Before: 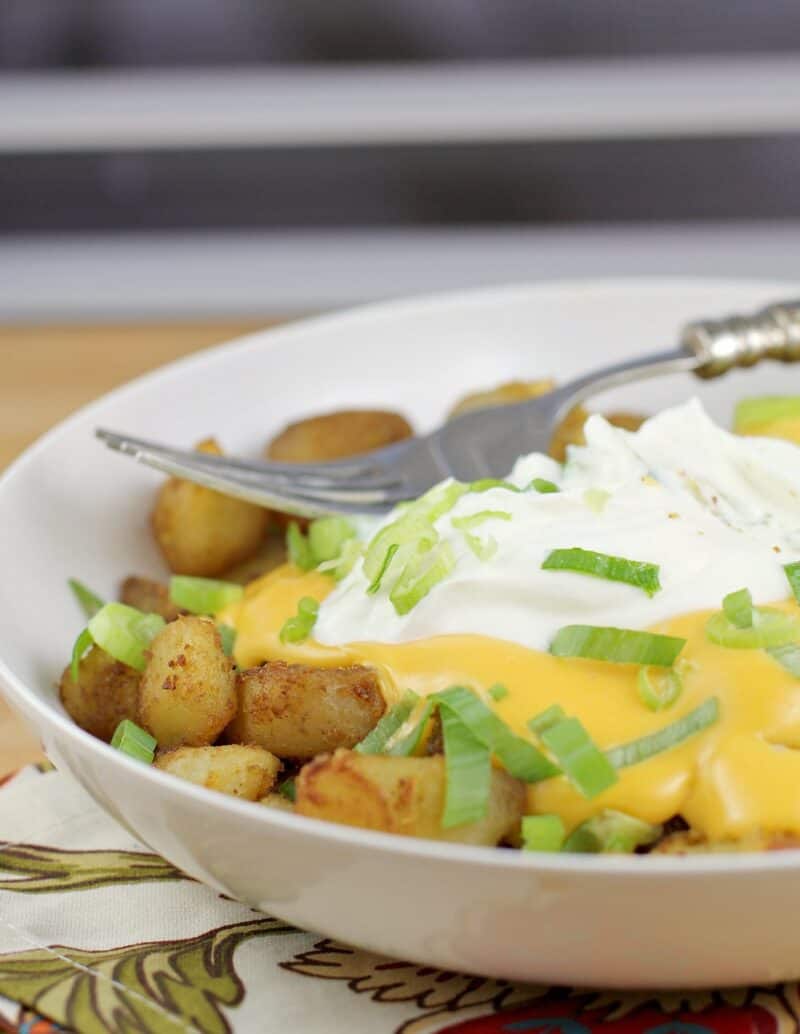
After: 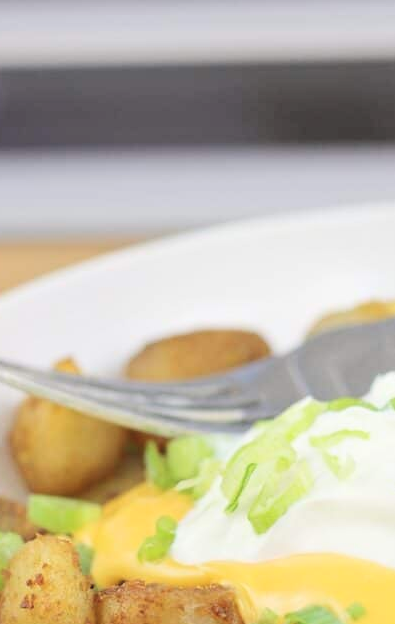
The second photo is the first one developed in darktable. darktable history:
crop: left 17.765%, top 7.906%, right 32.81%, bottom 31.7%
contrast brightness saturation: contrast 0.14, brightness 0.213
